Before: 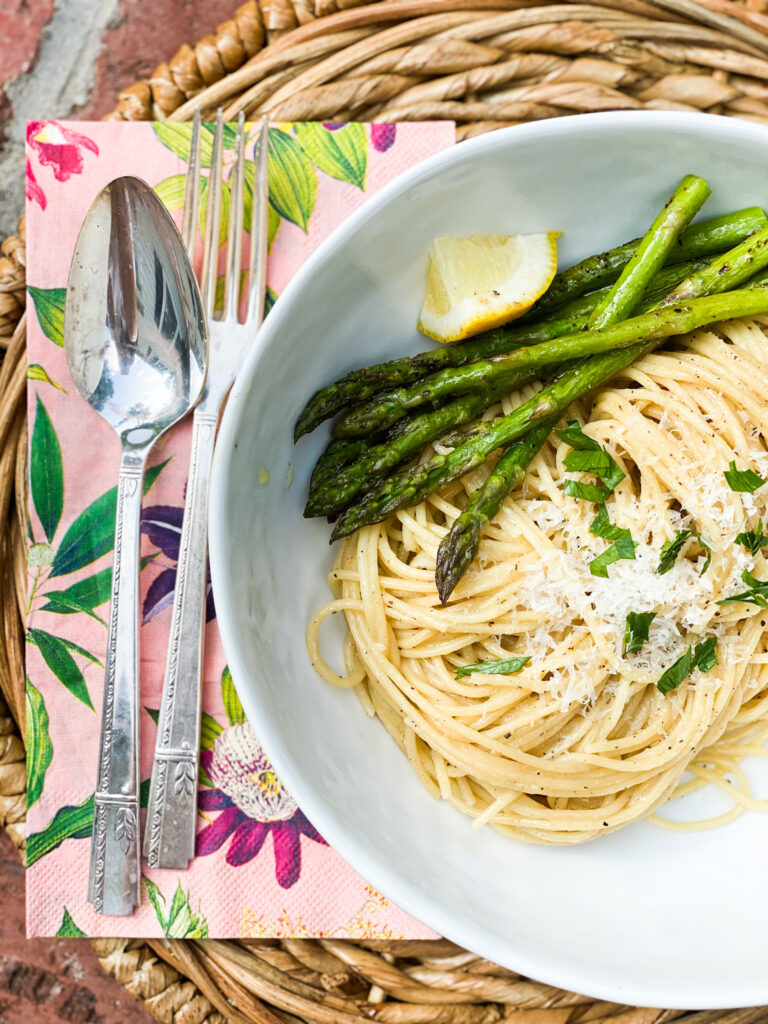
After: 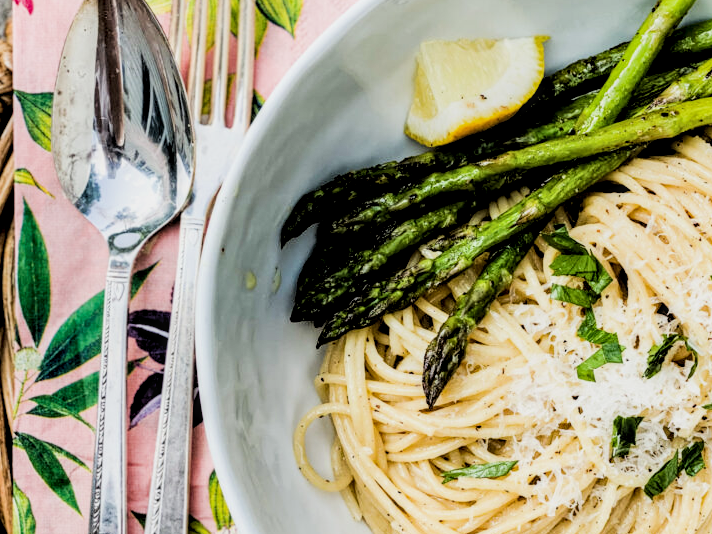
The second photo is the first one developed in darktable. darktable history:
local contrast: detail 142%
filmic rgb: black relative exposure -7.5 EV, white relative exposure 5 EV, hardness 3.31, contrast 1.3, contrast in shadows safe
rgb levels: levels [[0.034, 0.472, 0.904], [0, 0.5, 1], [0, 0.5, 1]]
crop: left 1.744%, top 19.225%, right 5.069%, bottom 28.357%
